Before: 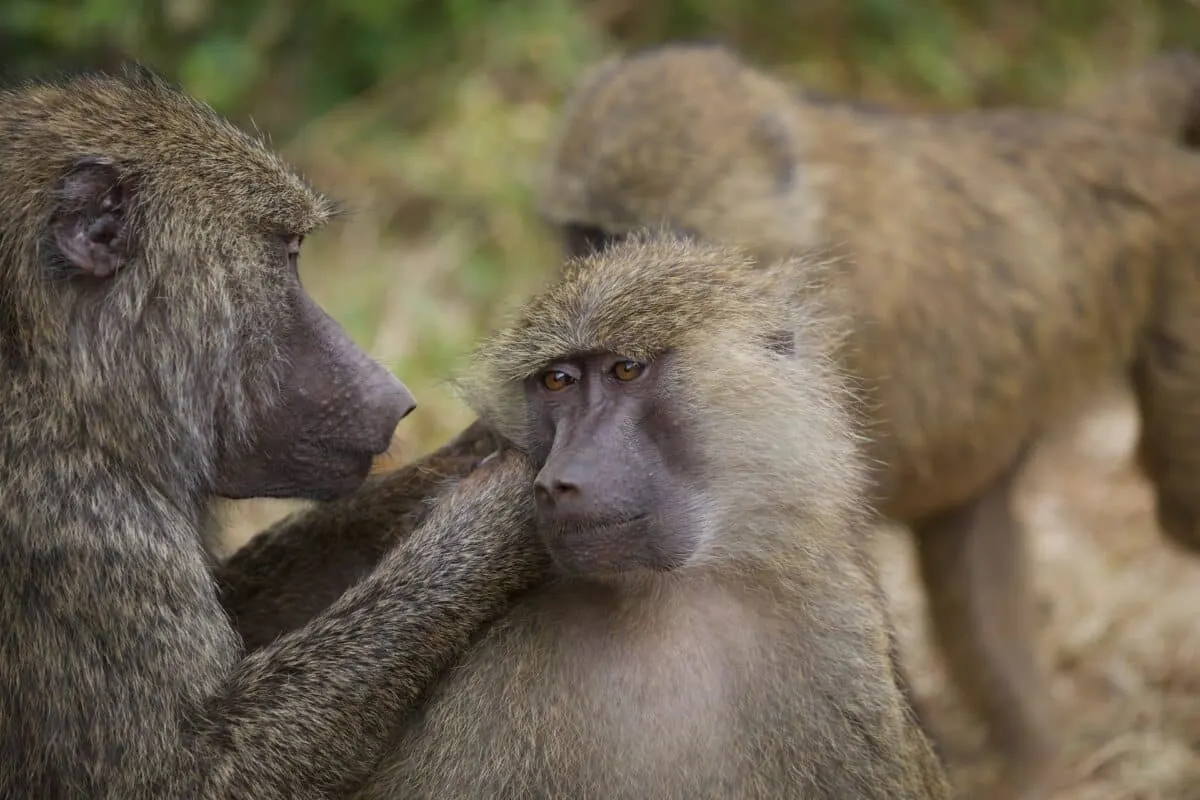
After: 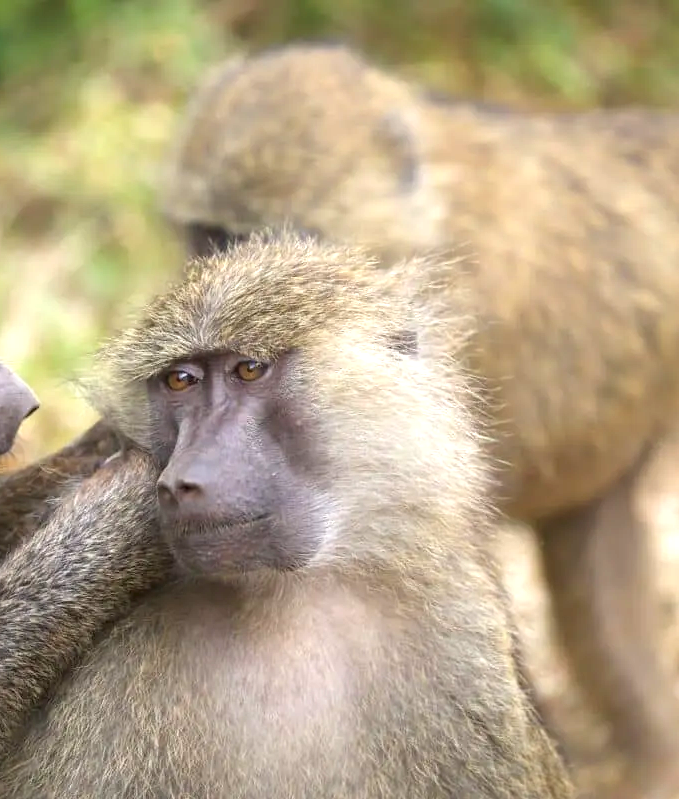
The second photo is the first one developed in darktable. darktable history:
crop: left 31.458%, top 0%, right 11.876%
exposure: black level correction 0, exposure 1.2 EV, compensate exposure bias true, compensate highlight preservation false
